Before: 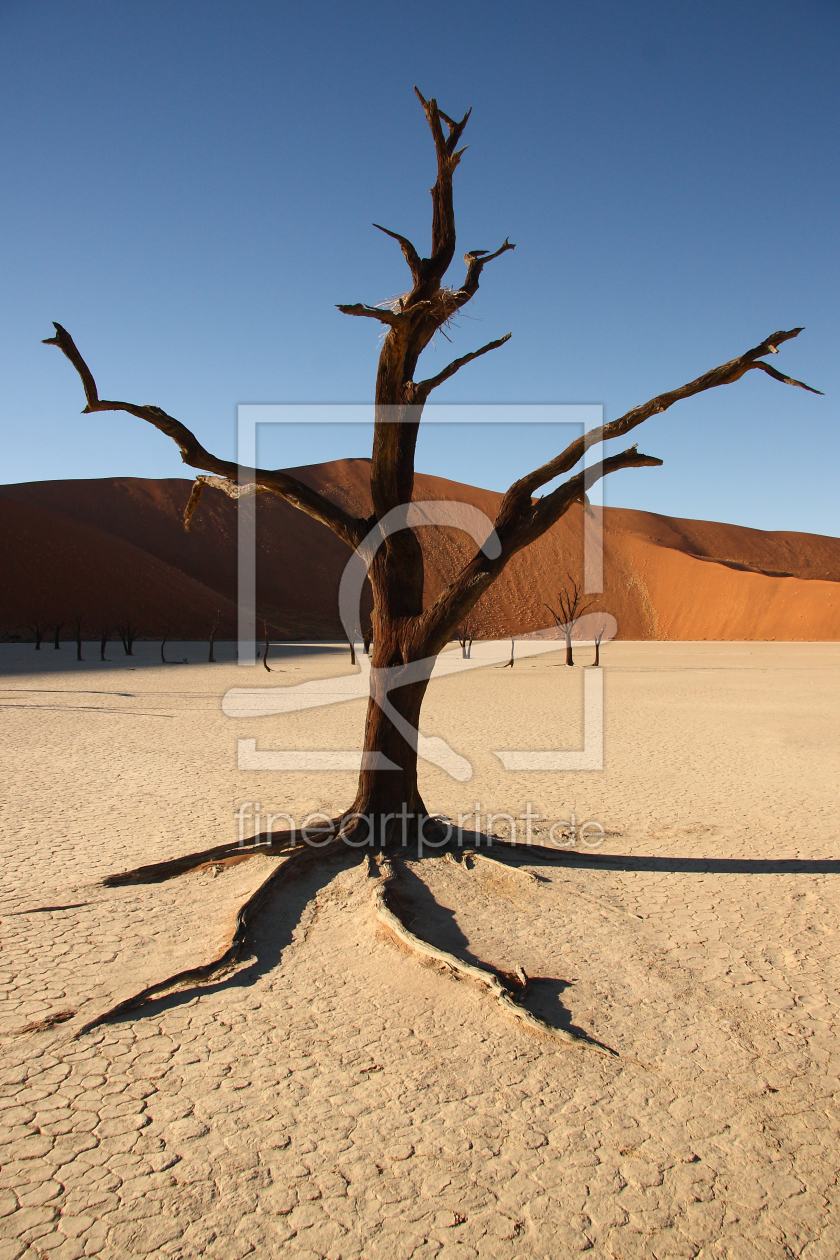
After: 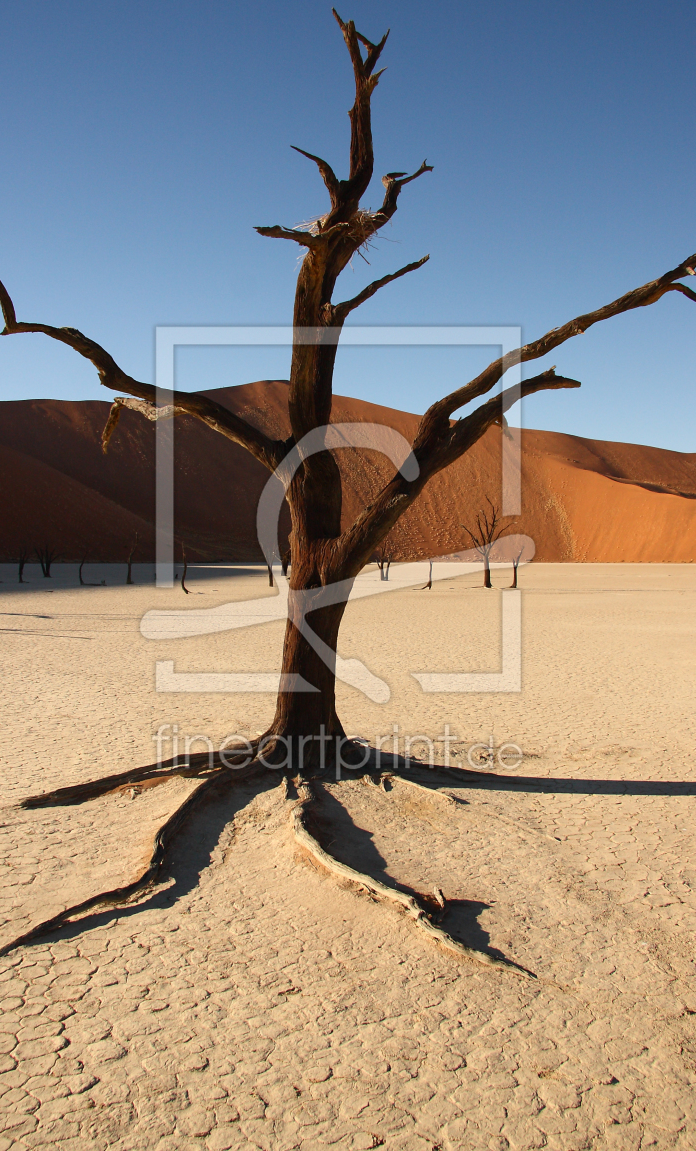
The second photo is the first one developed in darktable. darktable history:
crop: left 9.824%, top 6.247%, right 7.263%, bottom 2.396%
